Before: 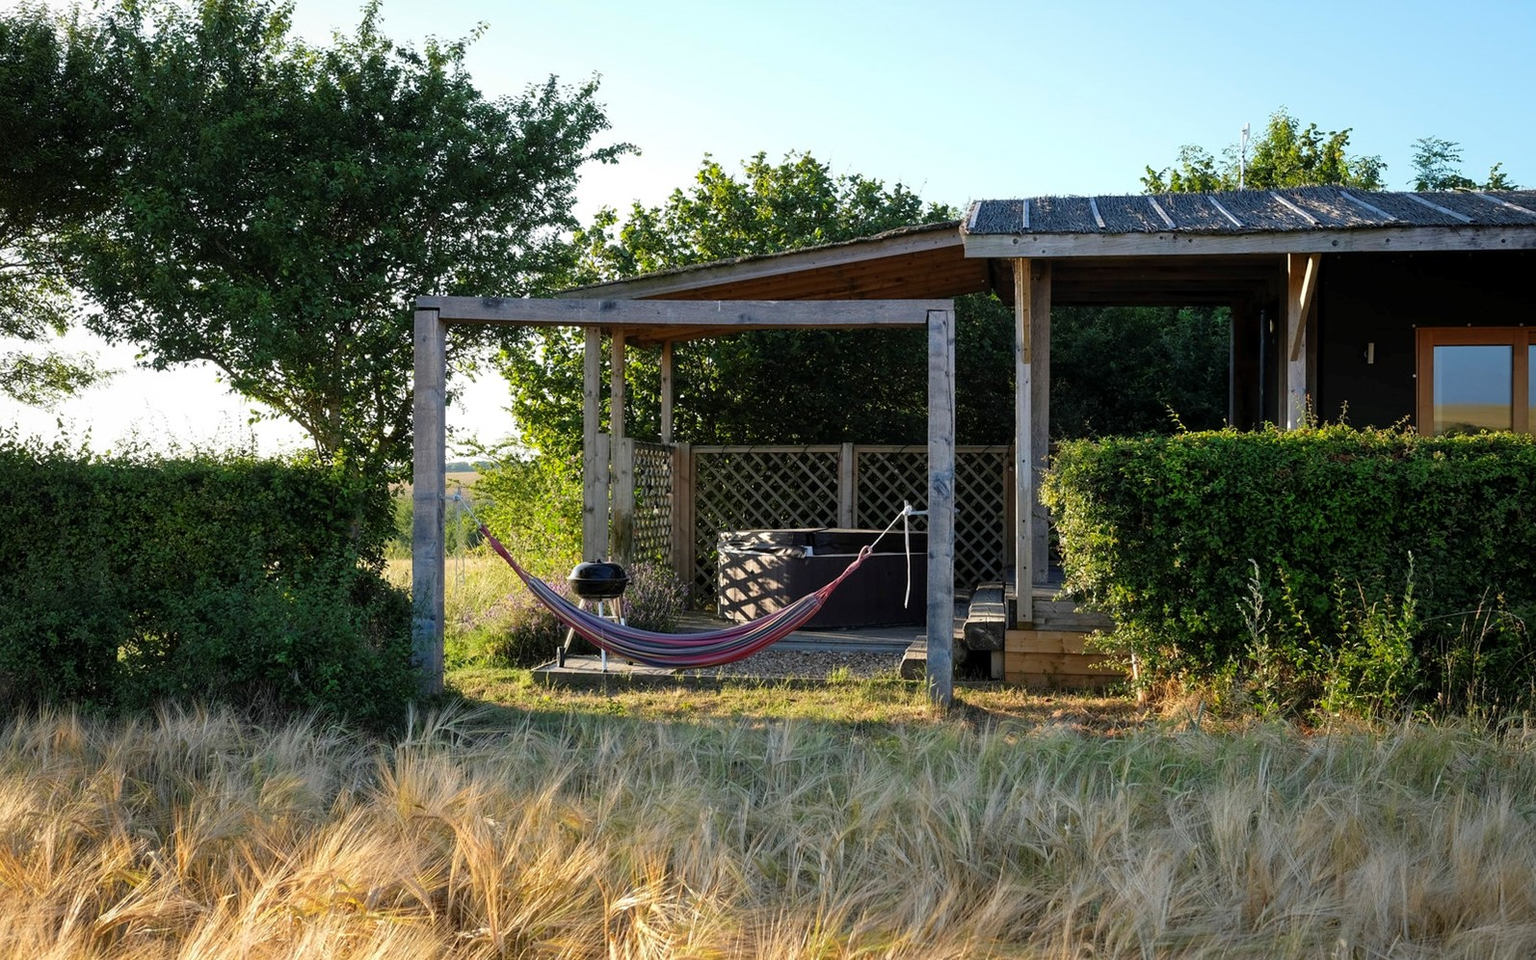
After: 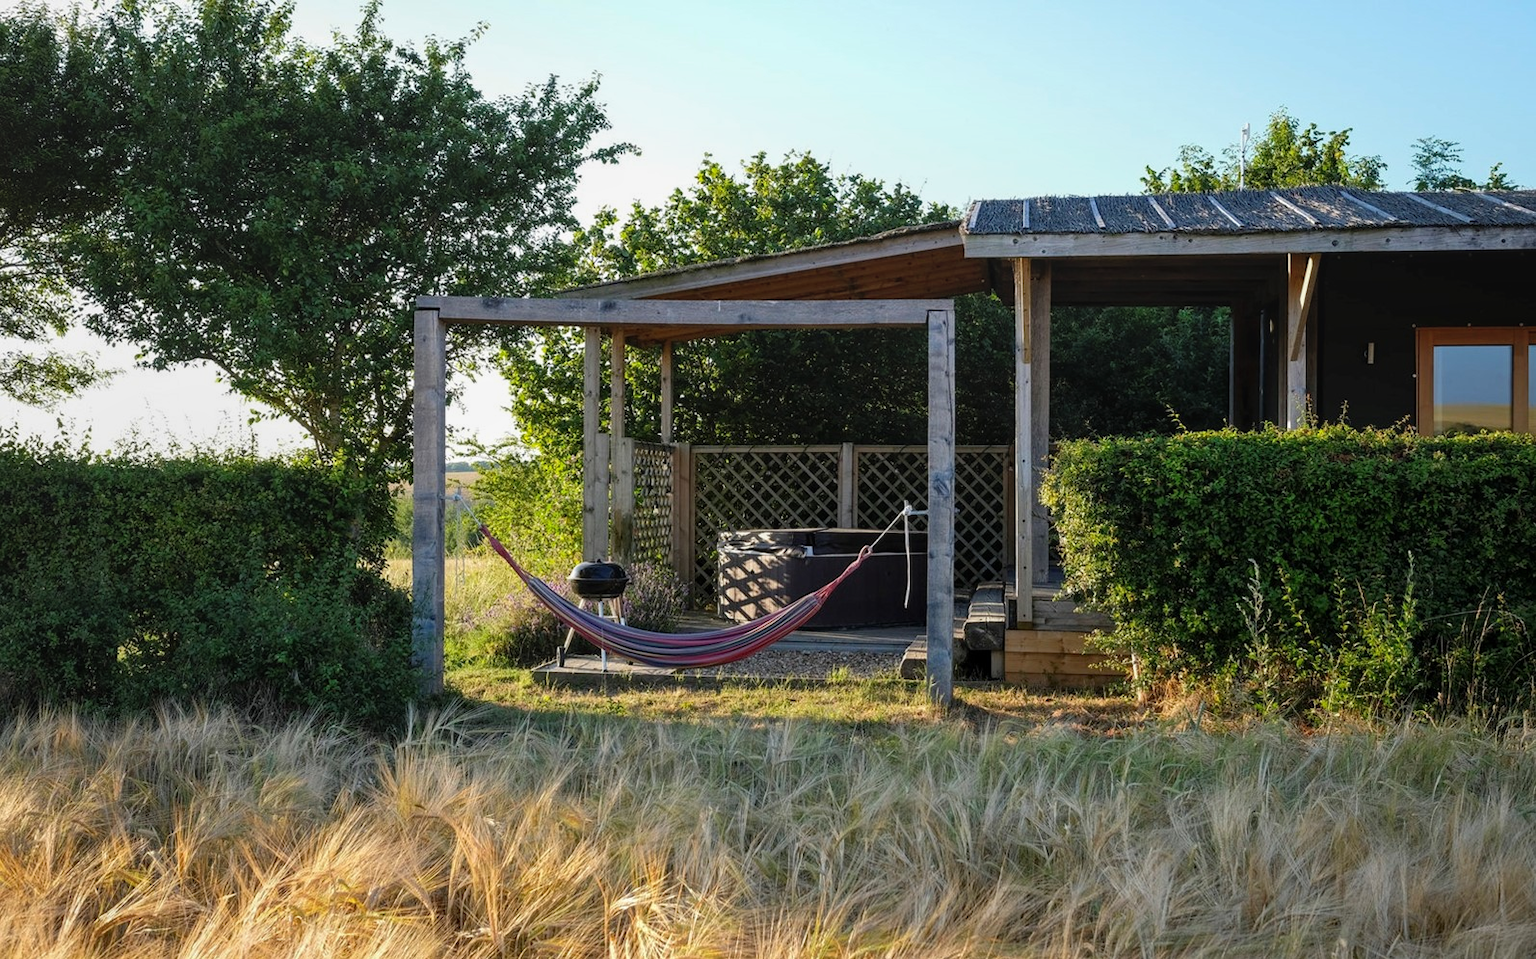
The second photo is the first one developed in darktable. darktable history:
local contrast: detail 110%
tone equalizer: edges refinement/feathering 500, mask exposure compensation -1.57 EV, preserve details no
